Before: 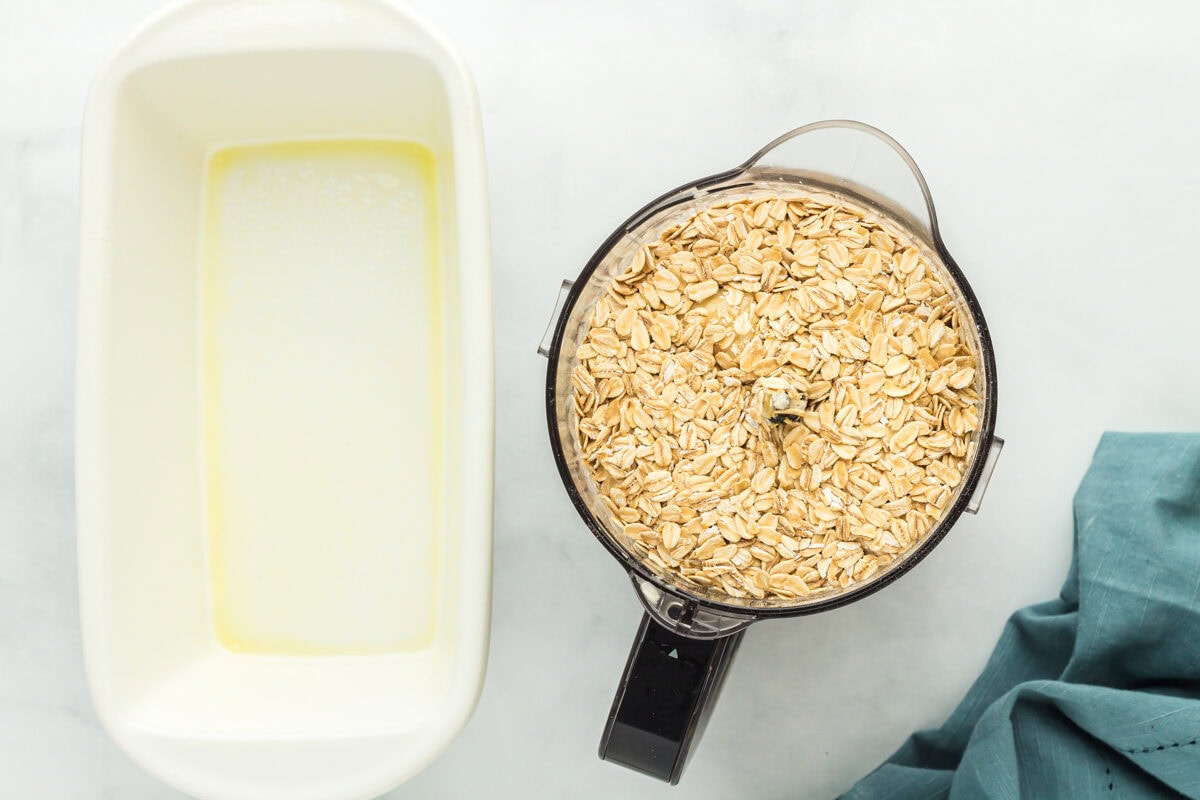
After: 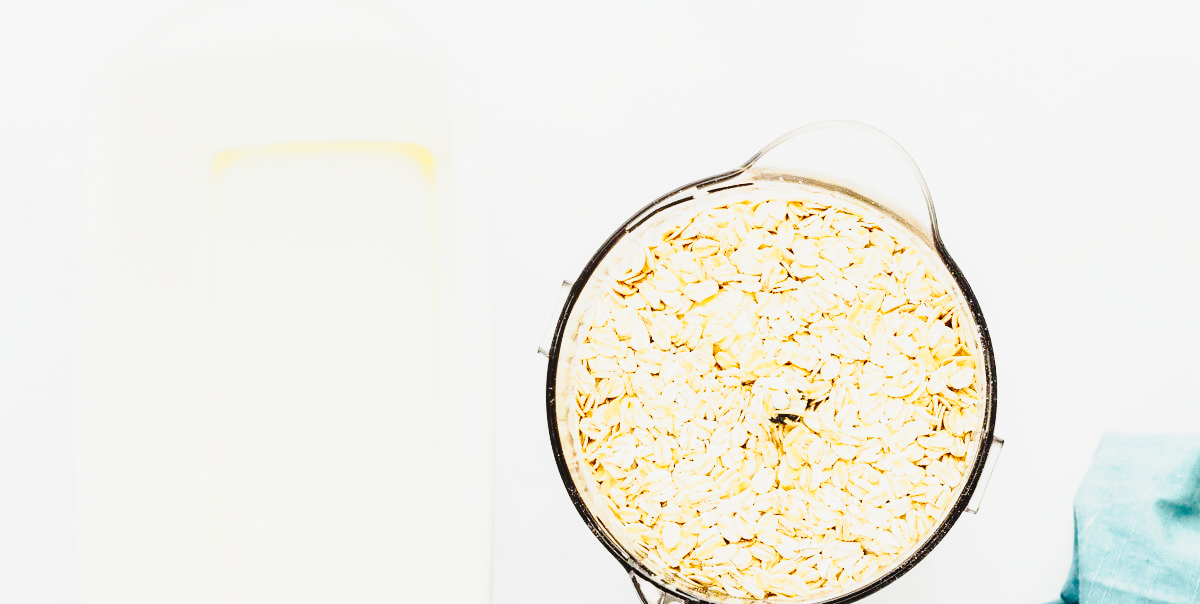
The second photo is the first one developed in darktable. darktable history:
crop: bottom 24.465%
base curve: curves: ch0 [(0, 0) (0.028, 0.03) (0.121, 0.232) (0.46, 0.748) (0.859, 0.968) (1, 1)], preserve colors none
tone curve: curves: ch0 [(0.003, 0.023) (0.071, 0.052) (0.236, 0.197) (0.466, 0.557) (0.625, 0.761) (0.783, 0.9) (0.994, 0.968)]; ch1 [(0, 0) (0.262, 0.227) (0.417, 0.386) (0.469, 0.467) (0.502, 0.498) (0.528, 0.53) (0.573, 0.579) (0.605, 0.621) (0.644, 0.671) (0.686, 0.728) (0.994, 0.987)]; ch2 [(0, 0) (0.262, 0.188) (0.385, 0.353) (0.427, 0.424) (0.495, 0.493) (0.515, 0.54) (0.547, 0.561) (0.589, 0.613) (0.644, 0.748) (1, 1)], preserve colors none
